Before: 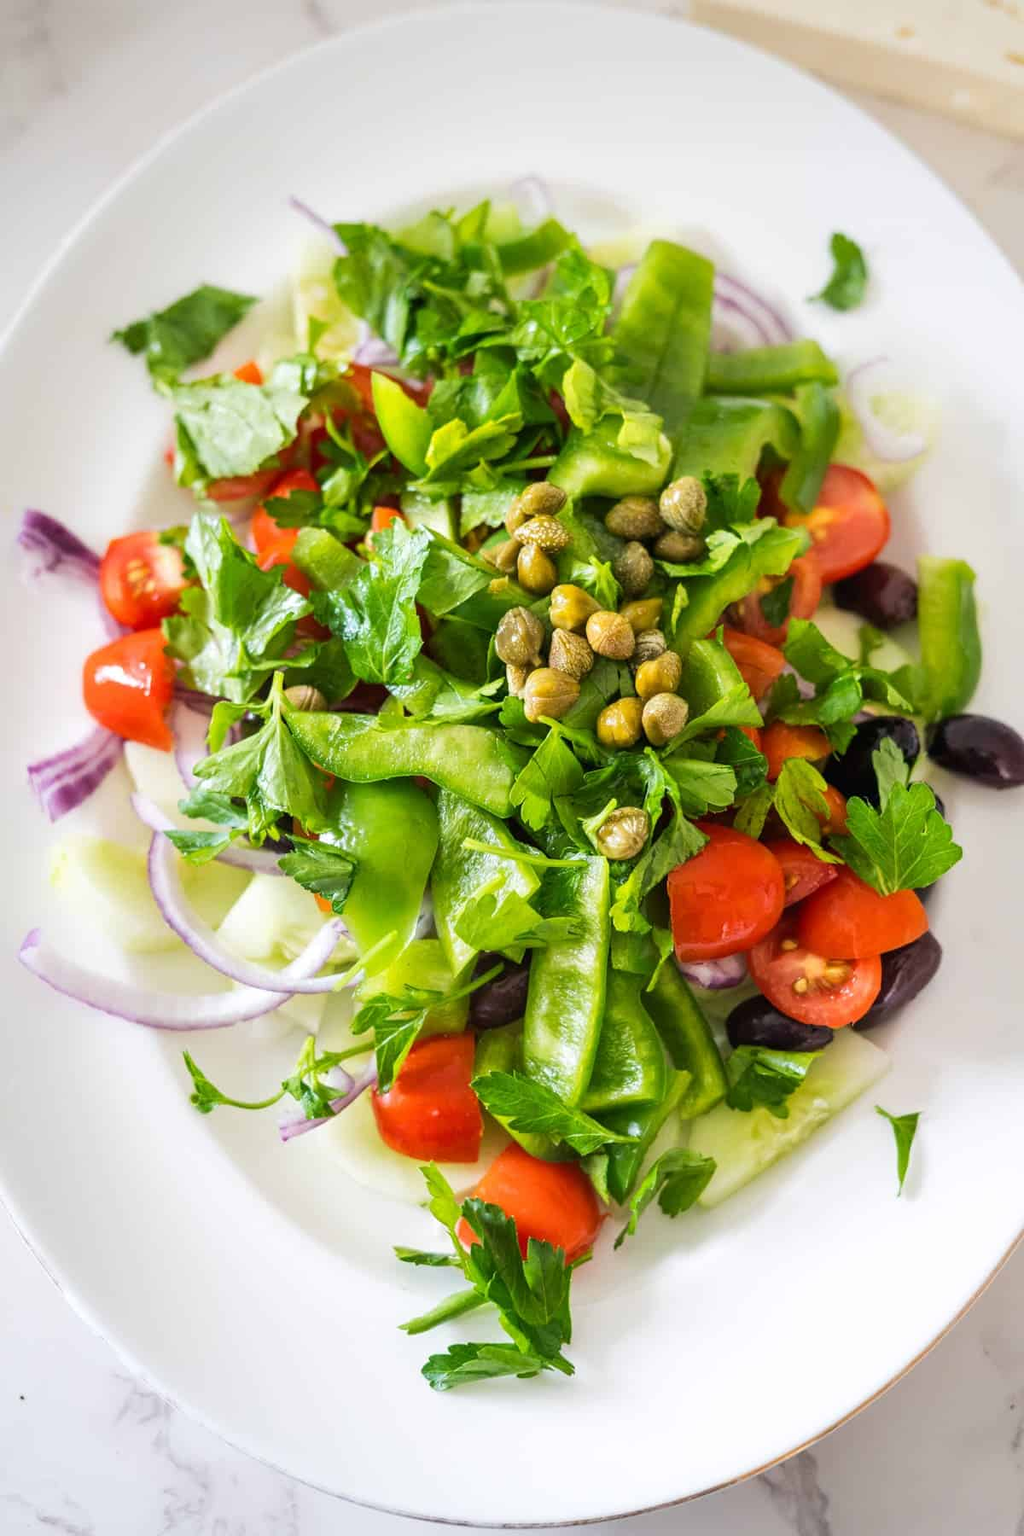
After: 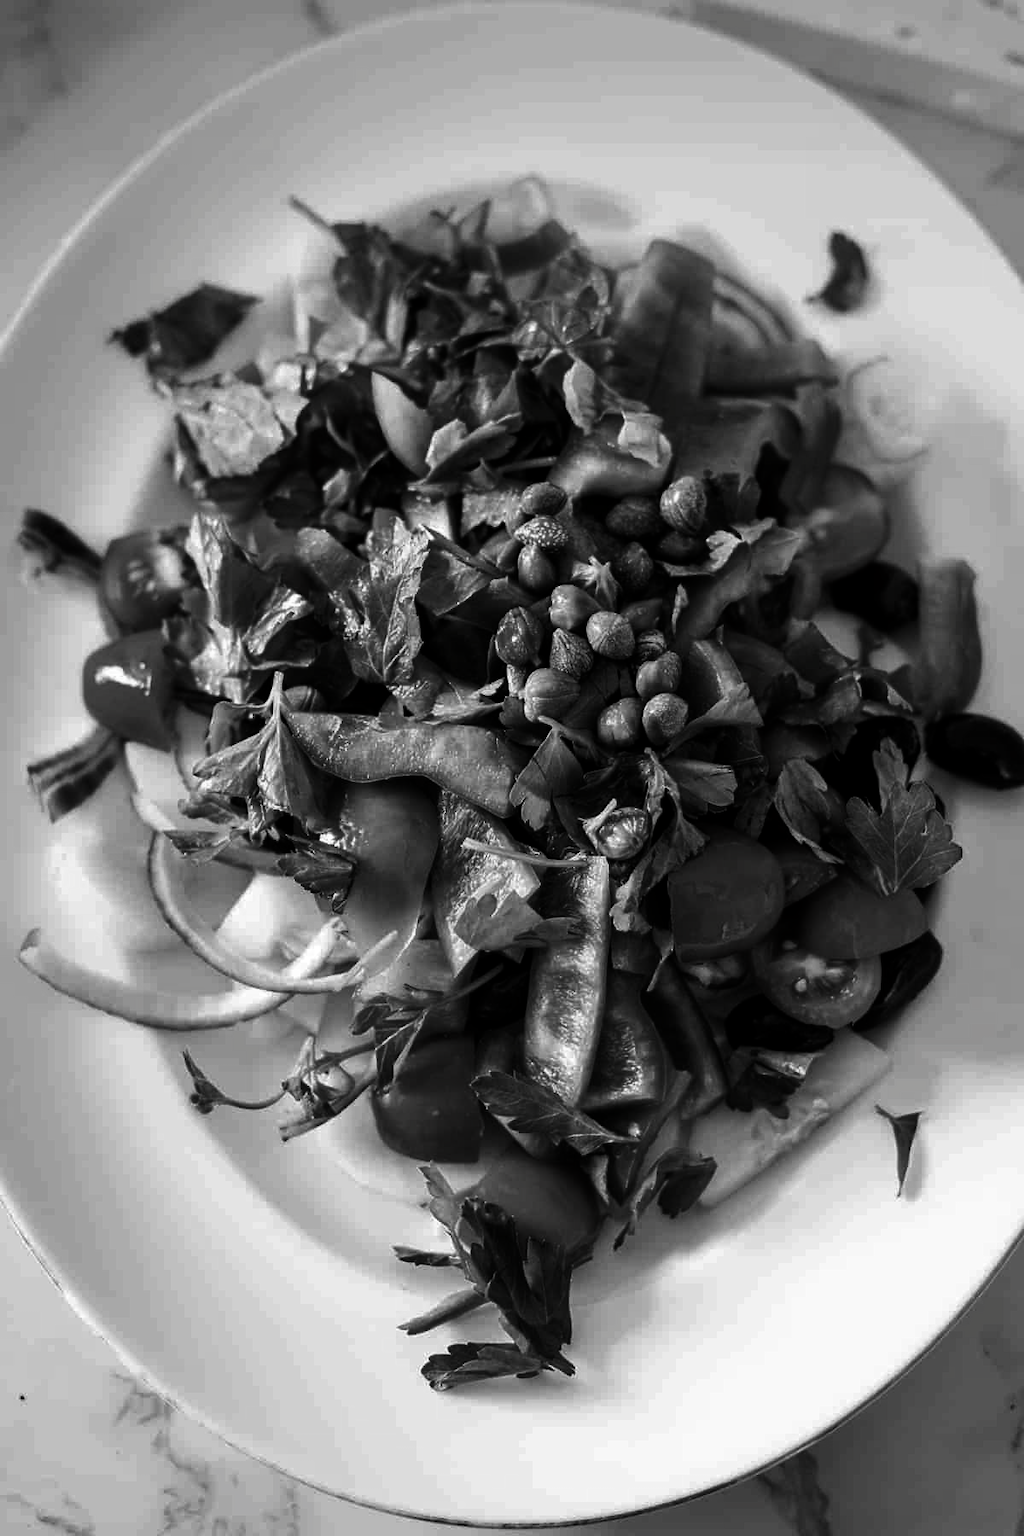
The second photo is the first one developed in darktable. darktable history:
contrast brightness saturation: contrast 0.017, brightness -0.981, saturation -0.996
